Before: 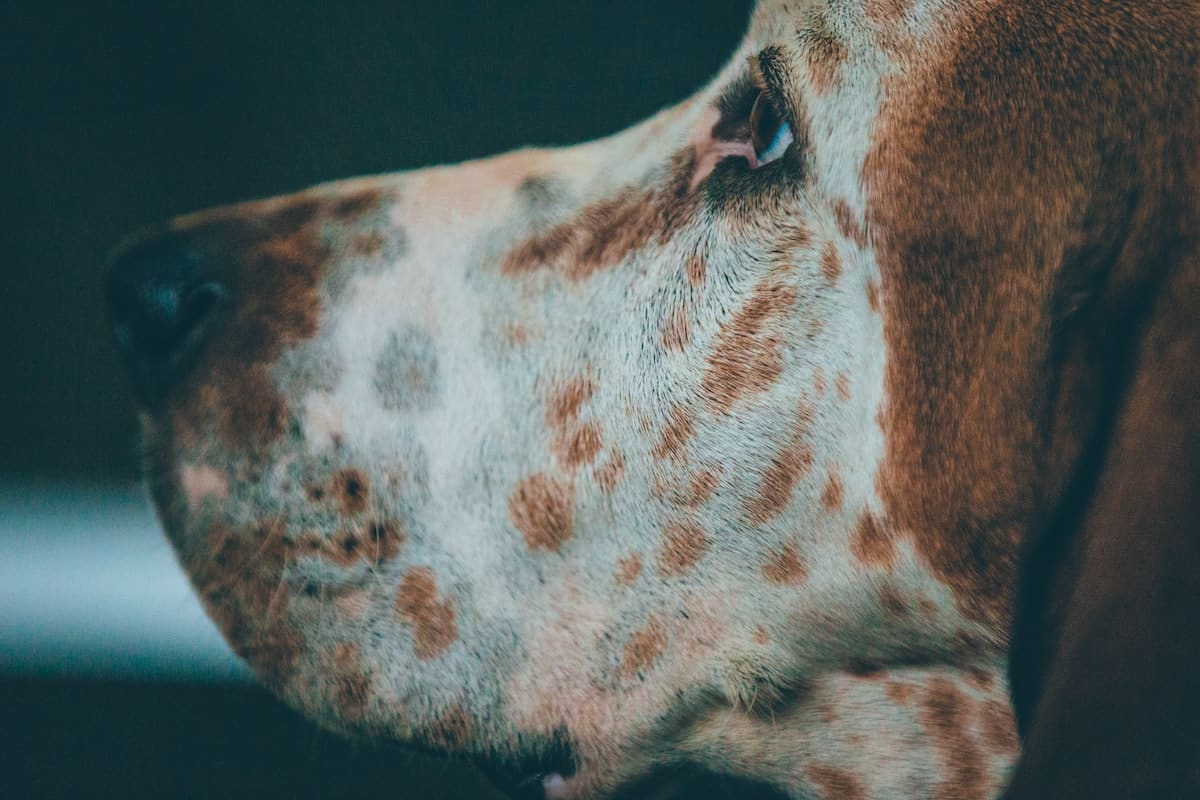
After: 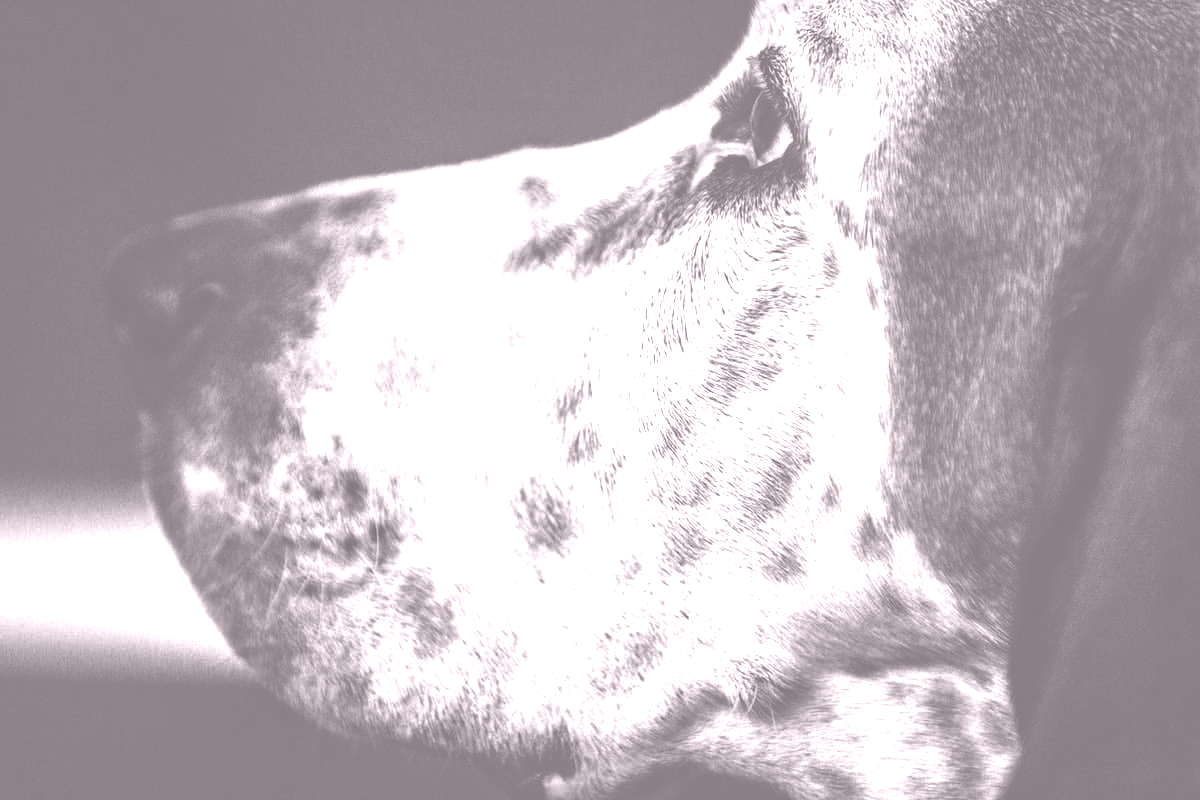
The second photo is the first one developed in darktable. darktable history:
colorize: hue 25.2°, saturation 83%, source mix 82%, lightness 79%, version 1
local contrast: on, module defaults
contrast brightness saturation: contrast 0.32, brightness -0.08, saturation 0.17
color balance rgb: on, module defaults
